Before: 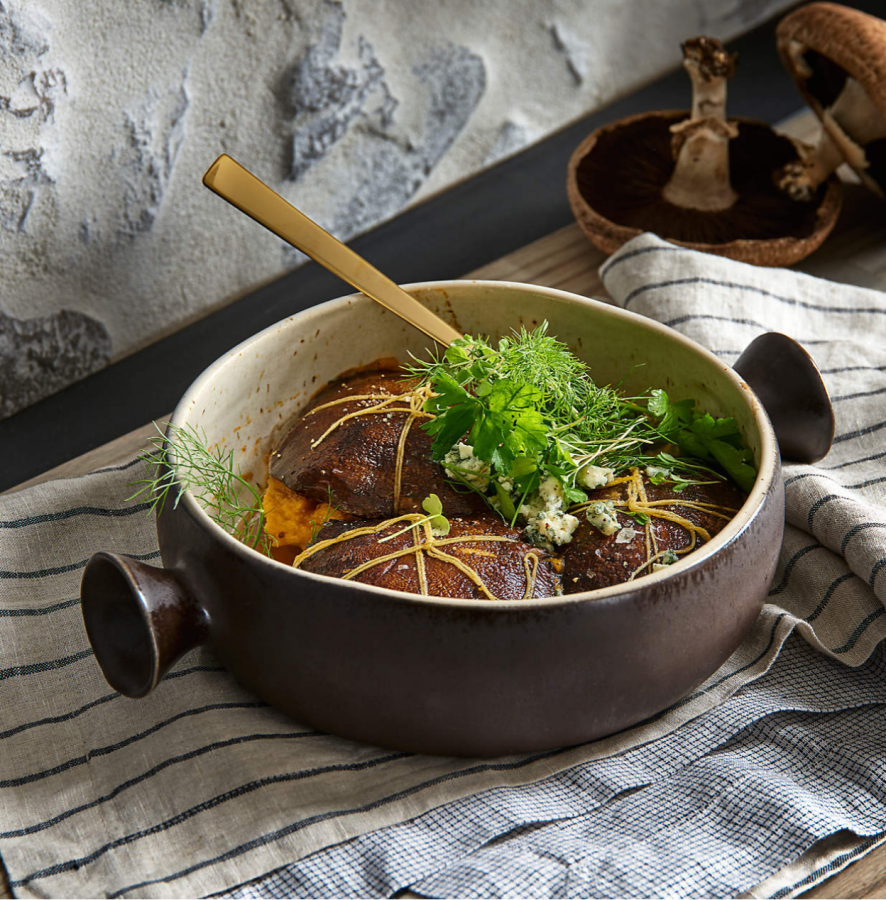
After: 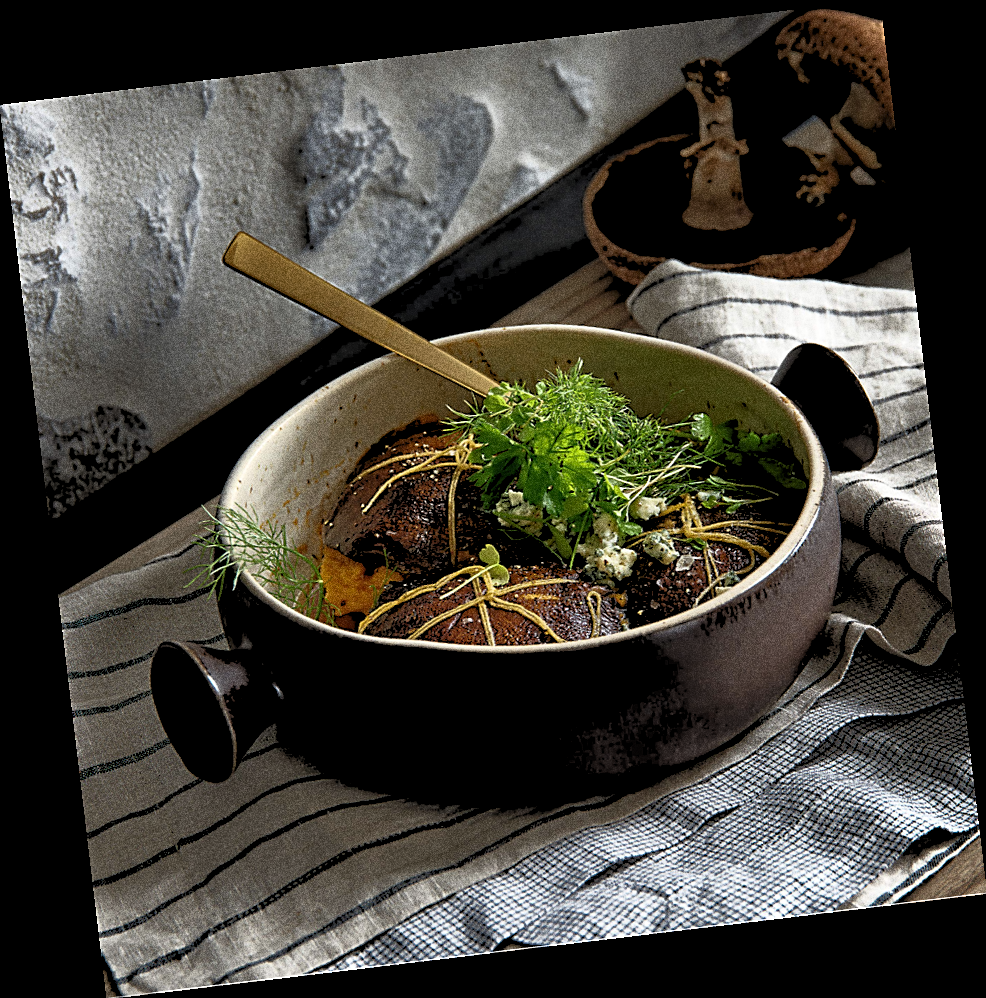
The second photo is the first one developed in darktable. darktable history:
base curve: curves: ch0 [(0, 0) (0.564, 0.291) (0.802, 0.731) (1, 1)]
sharpen: on, module defaults
rgb levels: levels [[0.027, 0.429, 0.996], [0, 0.5, 1], [0, 0.5, 1]]
rotate and perspective: rotation -6.83°, automatic cropping off
grain: coarseness 10.62 ISO, strength 55.56%
